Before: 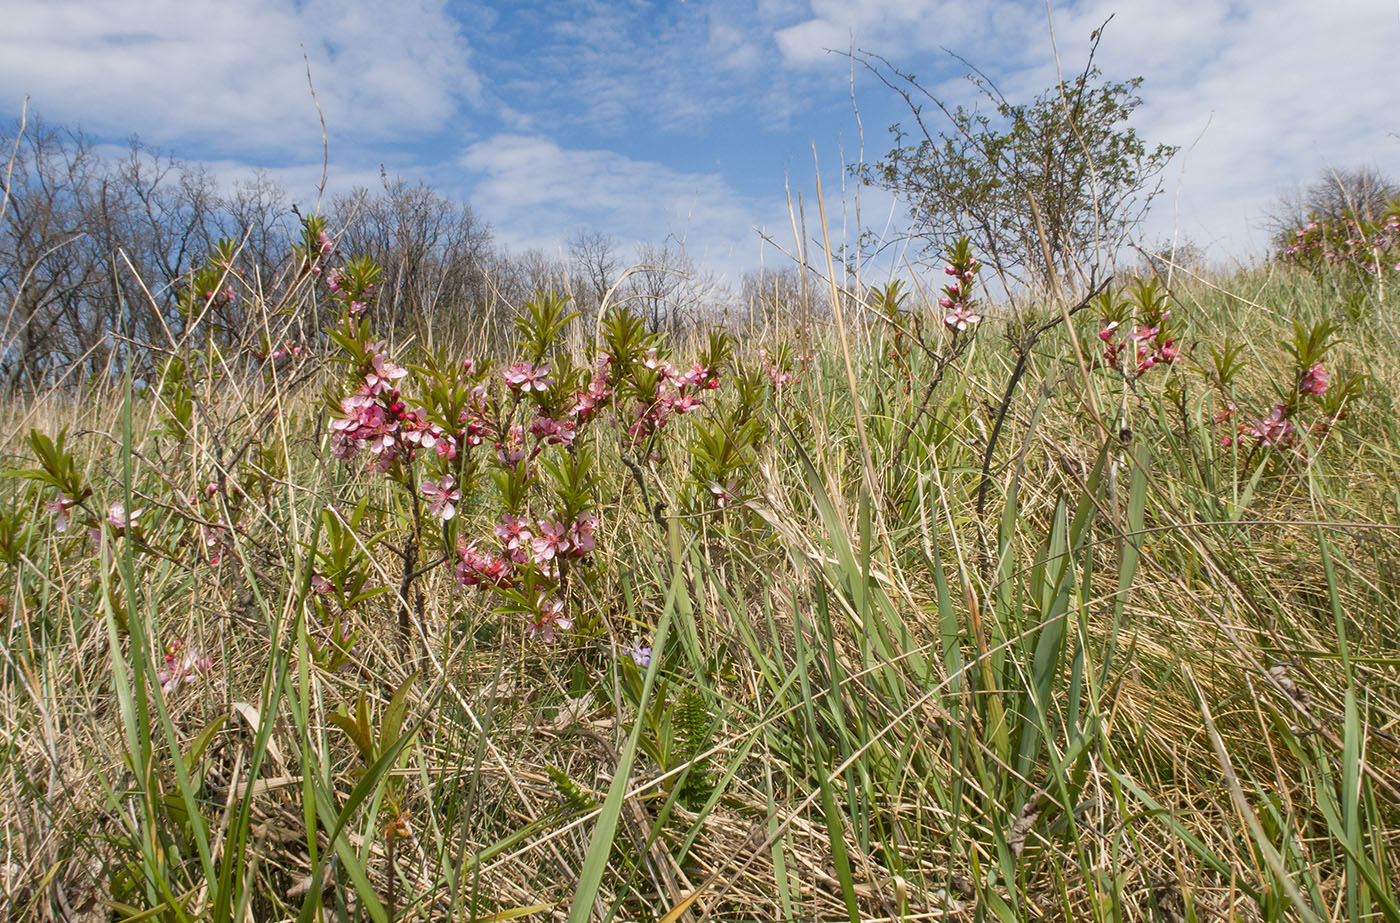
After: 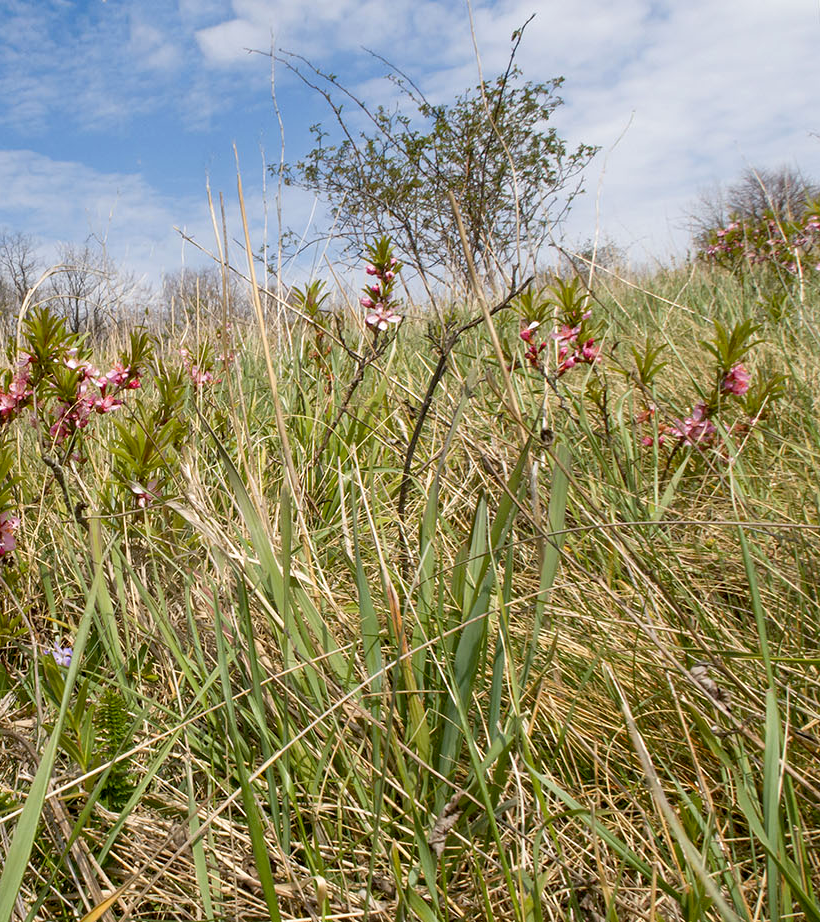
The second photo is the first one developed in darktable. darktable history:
crop: left 41.402%
exposure: black level correction 0.009, exposure 0.119 EV, compensate highlight preservation false
